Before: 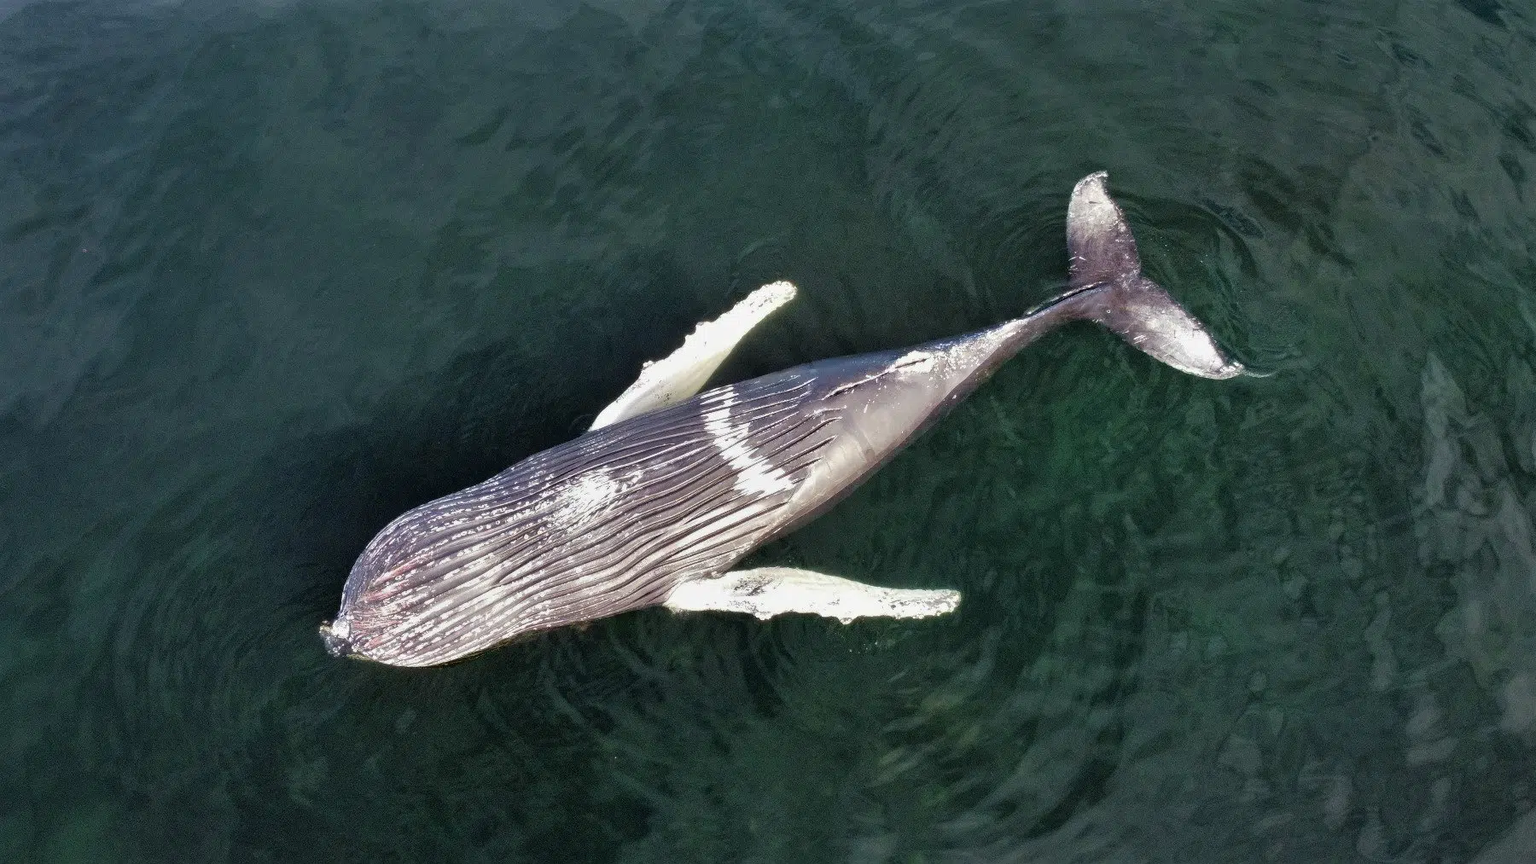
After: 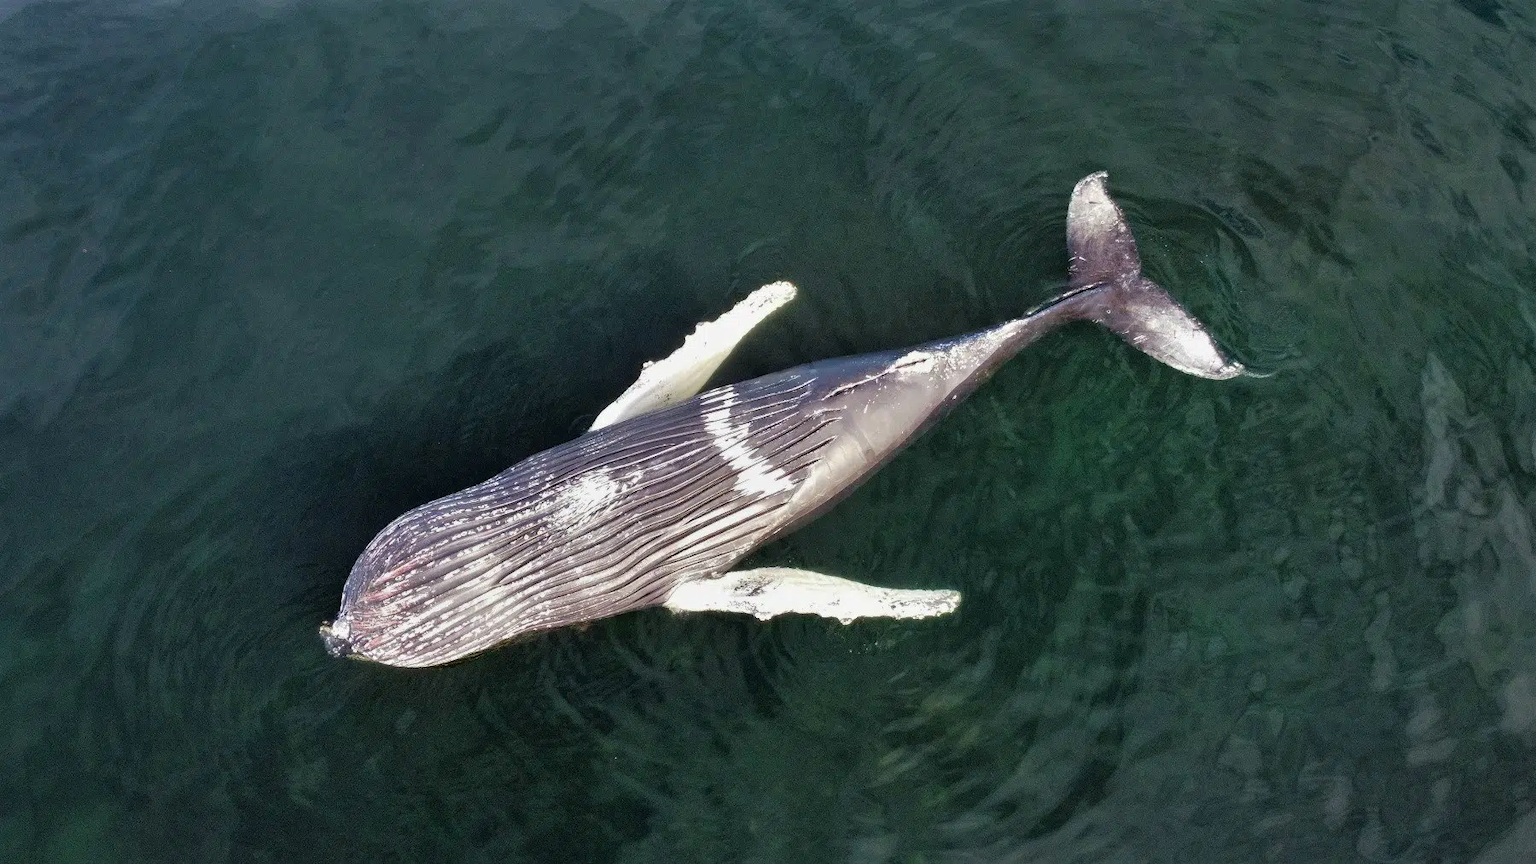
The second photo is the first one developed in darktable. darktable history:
contrast brightness saturation: contrast 0.04, saturation 0.067
